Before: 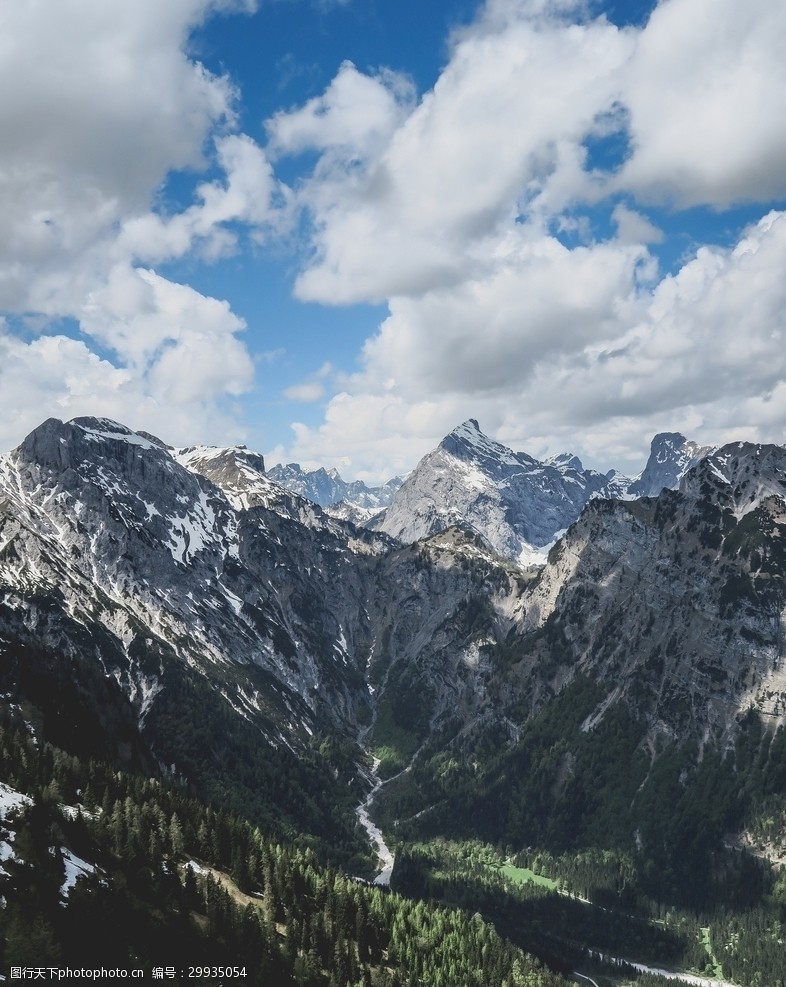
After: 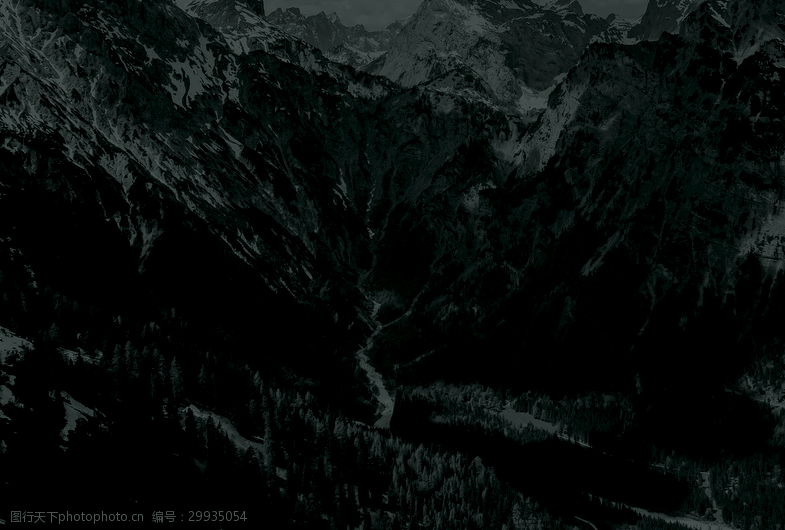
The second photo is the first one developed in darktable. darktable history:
exposure: black level correction 0.006, exposure -0.226 EV, compensate highlight preservation false
crop and rotate: top 46.237%
contrast equalizer: y [[0.5 ×6], [0.5 ×6], [0.5 ×6], [0 ×6], [0, 0.039, 0.251, 0.29, 0.293, 0.292]]
colorize: hue 90°, saturation 19%, lightness 1.59%, version 1
